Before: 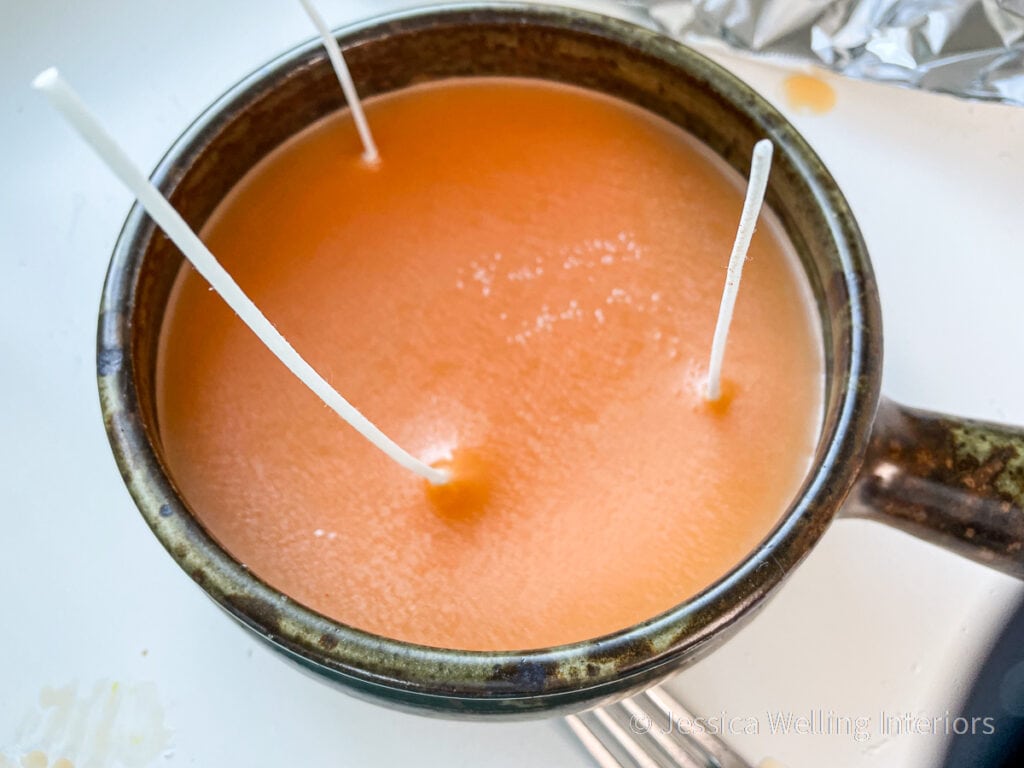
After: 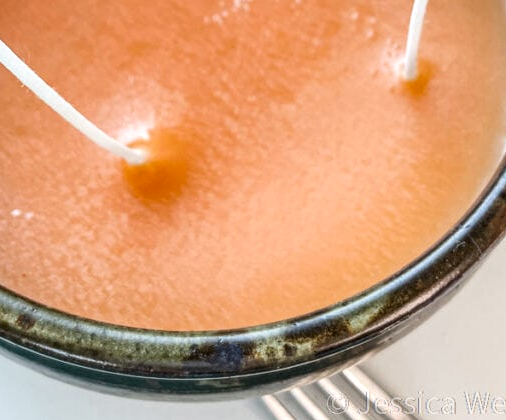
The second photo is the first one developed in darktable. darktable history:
crop: left 29.672%, top 41.786%, right 20.851%, bottom 3.487%
white balance: red 1, blue 1
local contrast: detail 130%
